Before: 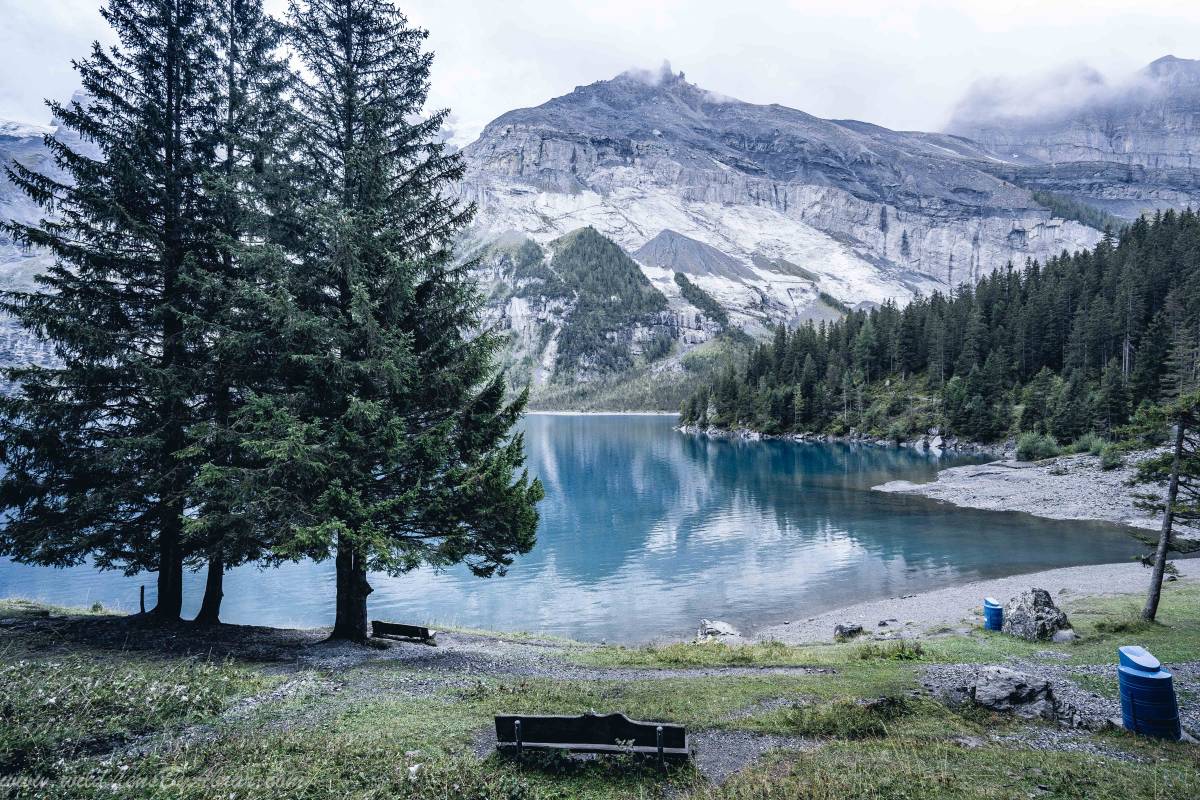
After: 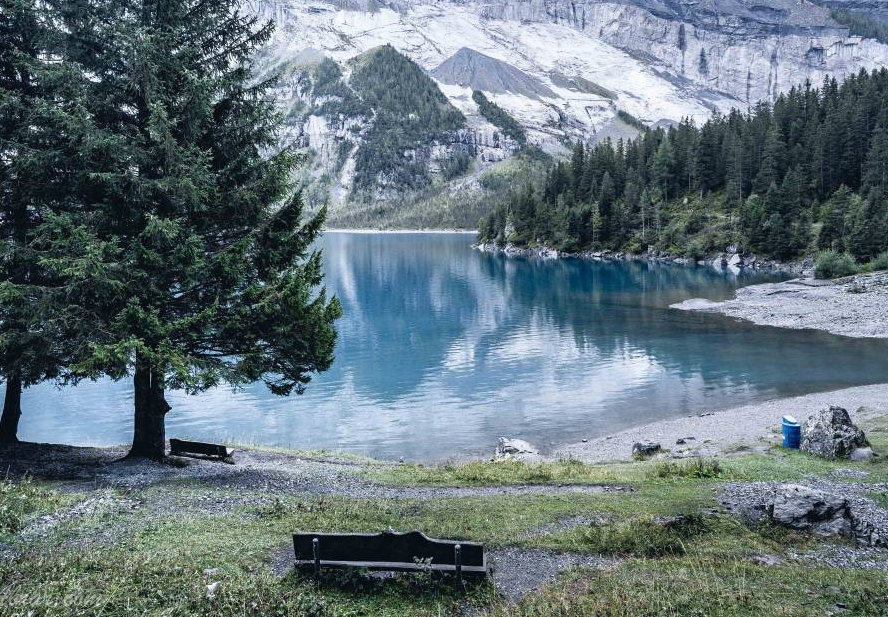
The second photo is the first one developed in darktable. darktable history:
shadows and highlights: shadows 0, highlights 40
crop: left 16.871%, top 22.857%, right 9.116%
